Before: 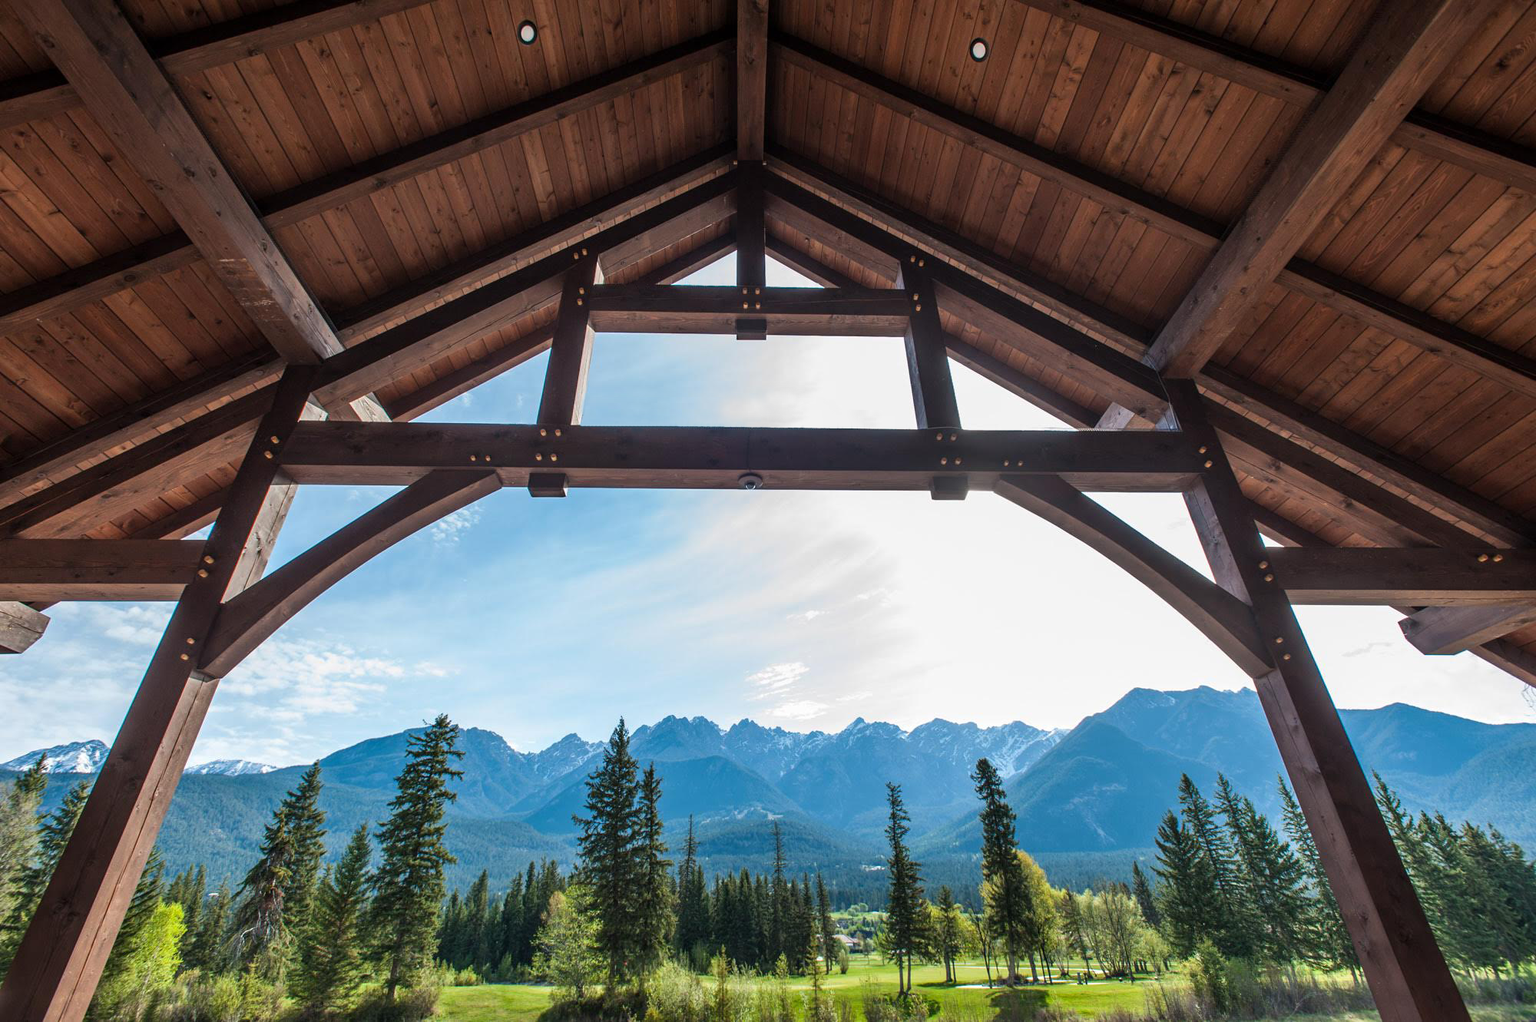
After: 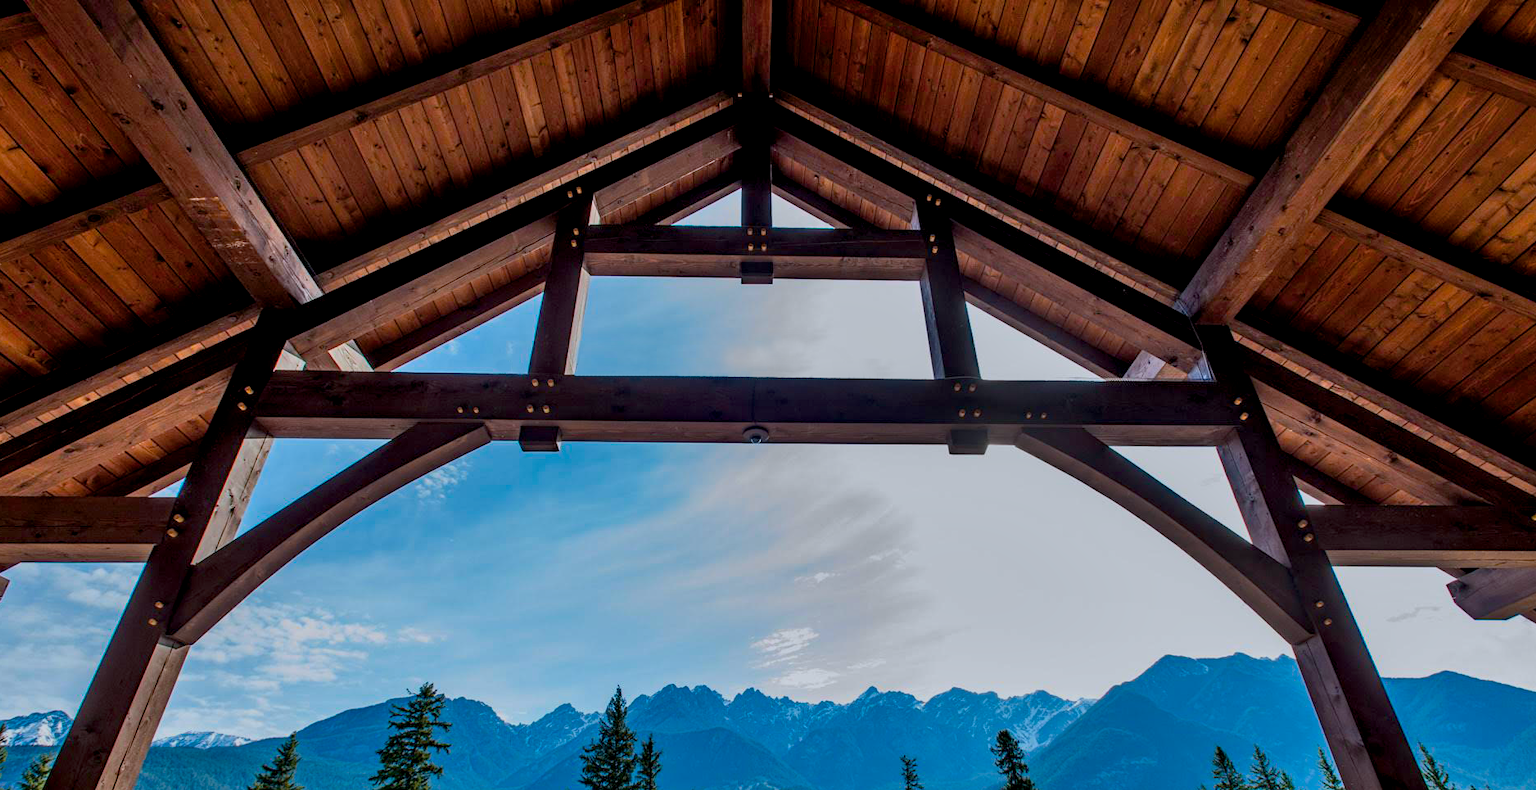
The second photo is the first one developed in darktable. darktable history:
color balance rgb: perceptual saturation grading › global saturation 25%, global vibrance 20%
crop: left 2.737%, top 7.287%, right 3.421%, bottom 20.179%
local contrast: highlights 61%, shadows 106%, detail 107%, midtone range 0.529
shadows and highlights: soften with gaussian
color calibration: x 0.355, y 0.367, temperature 4700.38 K
haze removal: compatibility mode true, adaptive false
exposure: black level correction 0.009, exposure -0.637 EV, compensate highlight preservation false
